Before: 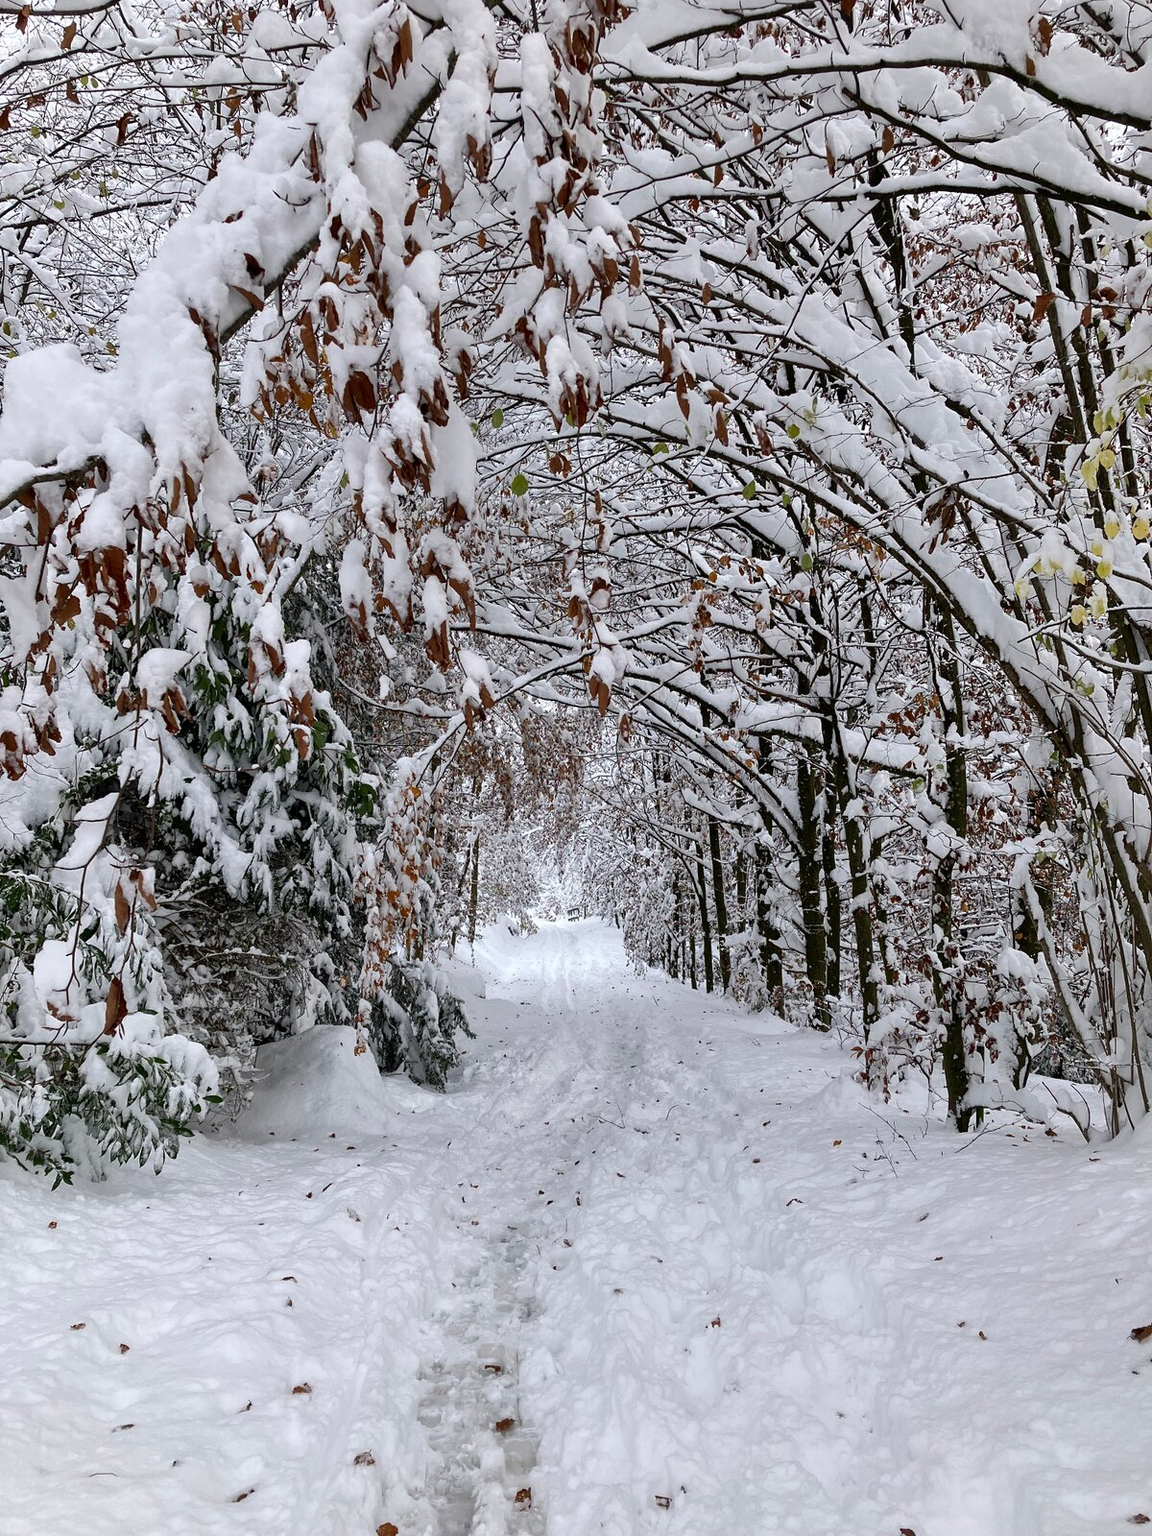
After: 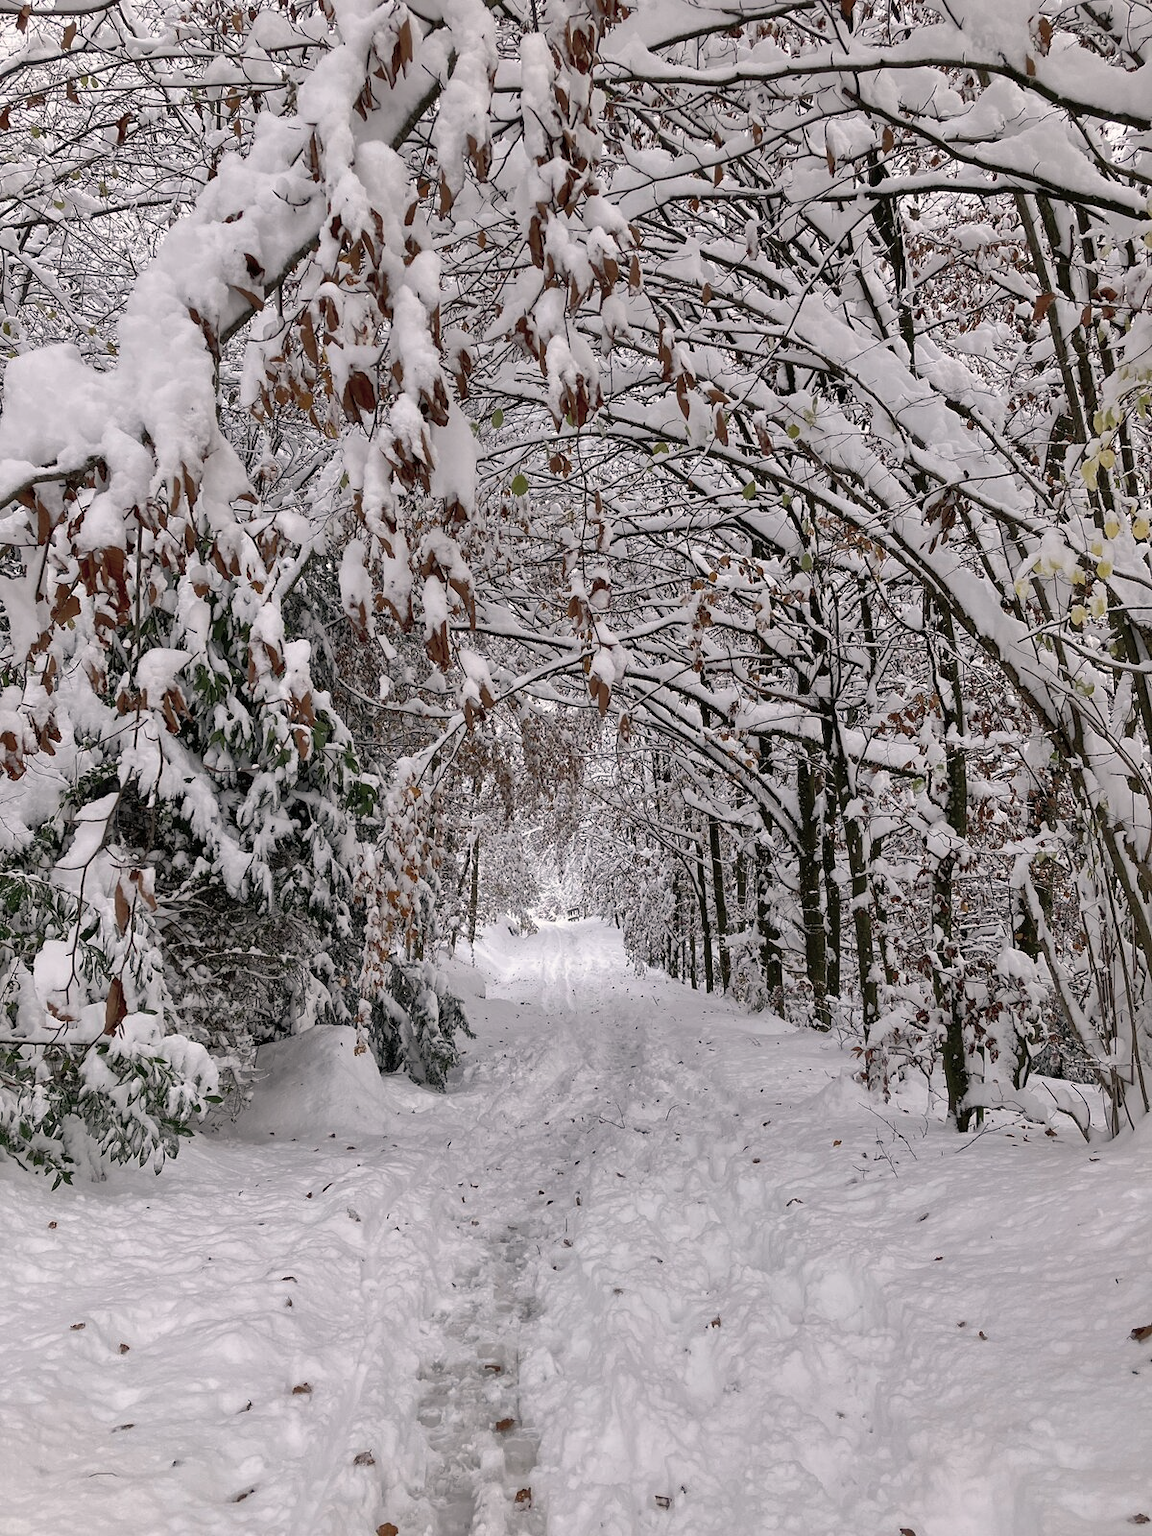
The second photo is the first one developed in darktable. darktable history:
shadows and highlights: on, module defaults
color correction: highlights a* 5.59, highlights b* 5.24, saturation 0.68
